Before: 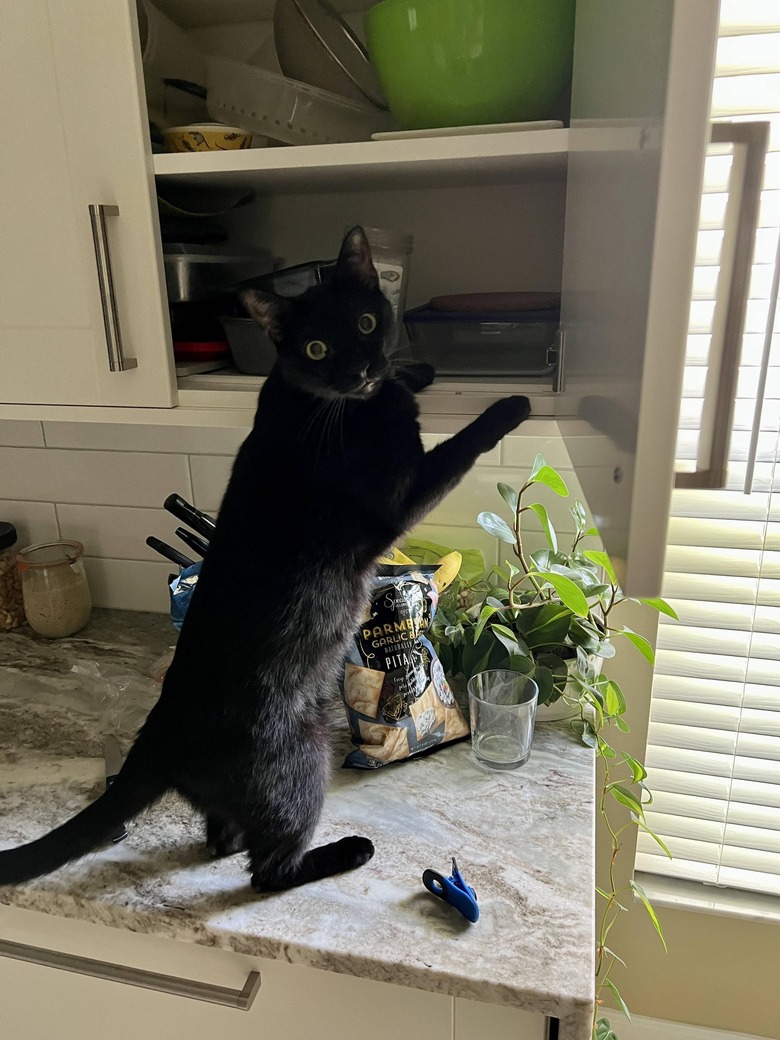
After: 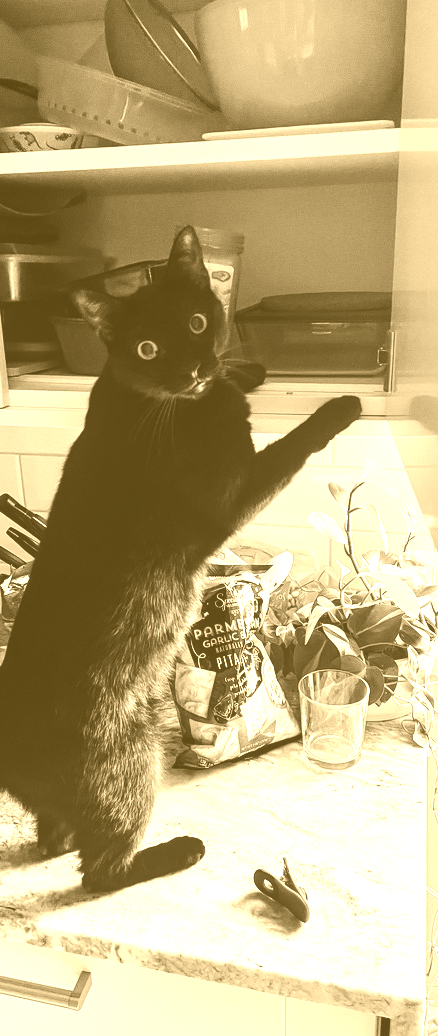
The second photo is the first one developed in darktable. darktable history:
colorize: hue 36°, source mix 100%
base curve: curves: ch0 [(0, 0) (0.028, 0.03) (0.121, 0.232) (0.46, 0.748) (0.859, 0.968) (1, 1)], preserve colors none
local contrast: detail 110%
crop: left 21.674%, right 22.086%
